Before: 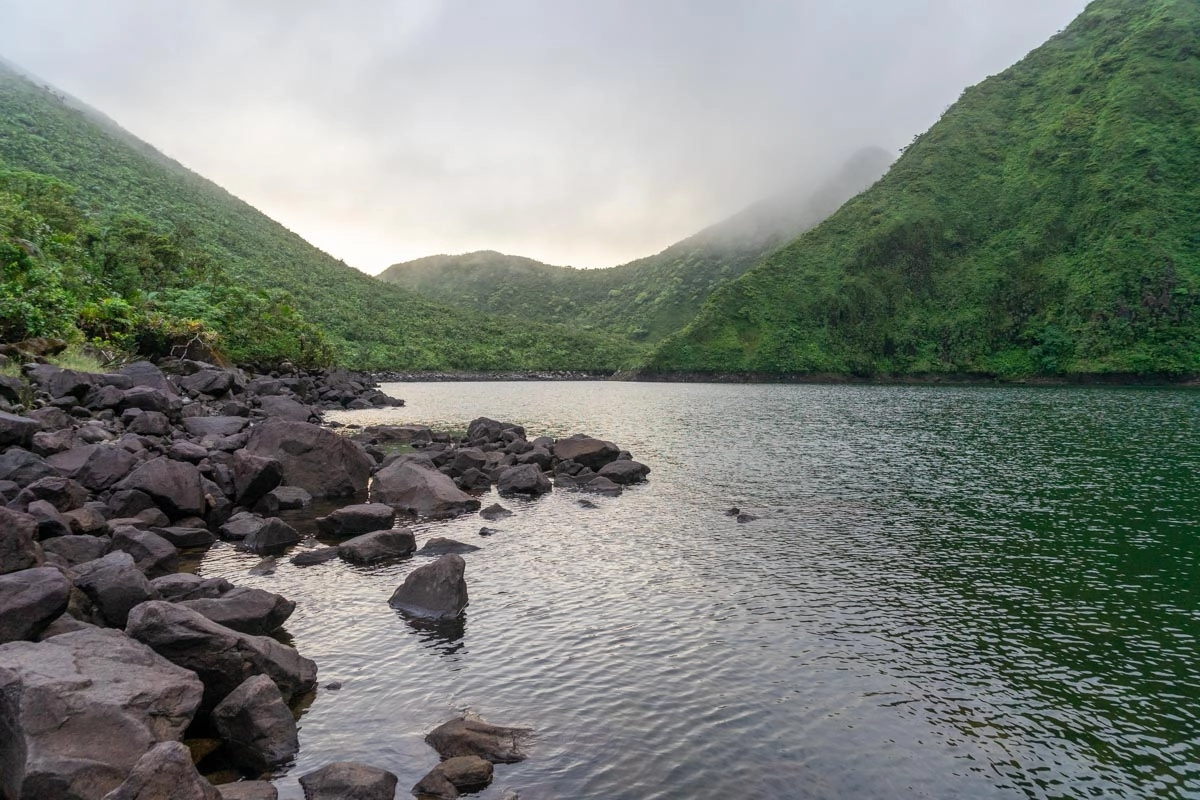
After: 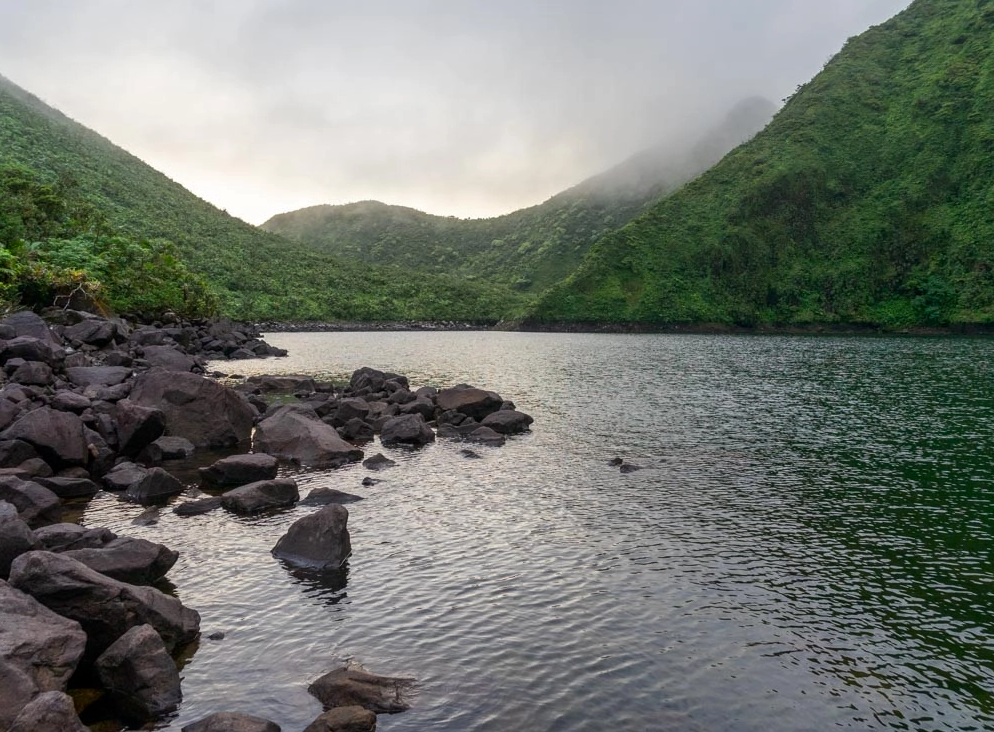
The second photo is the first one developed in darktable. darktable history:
crop: left 9.807%, top 6.259%, right 7.334%, bottom 2.177%
contrast brightness saturation: brightness -0.09
